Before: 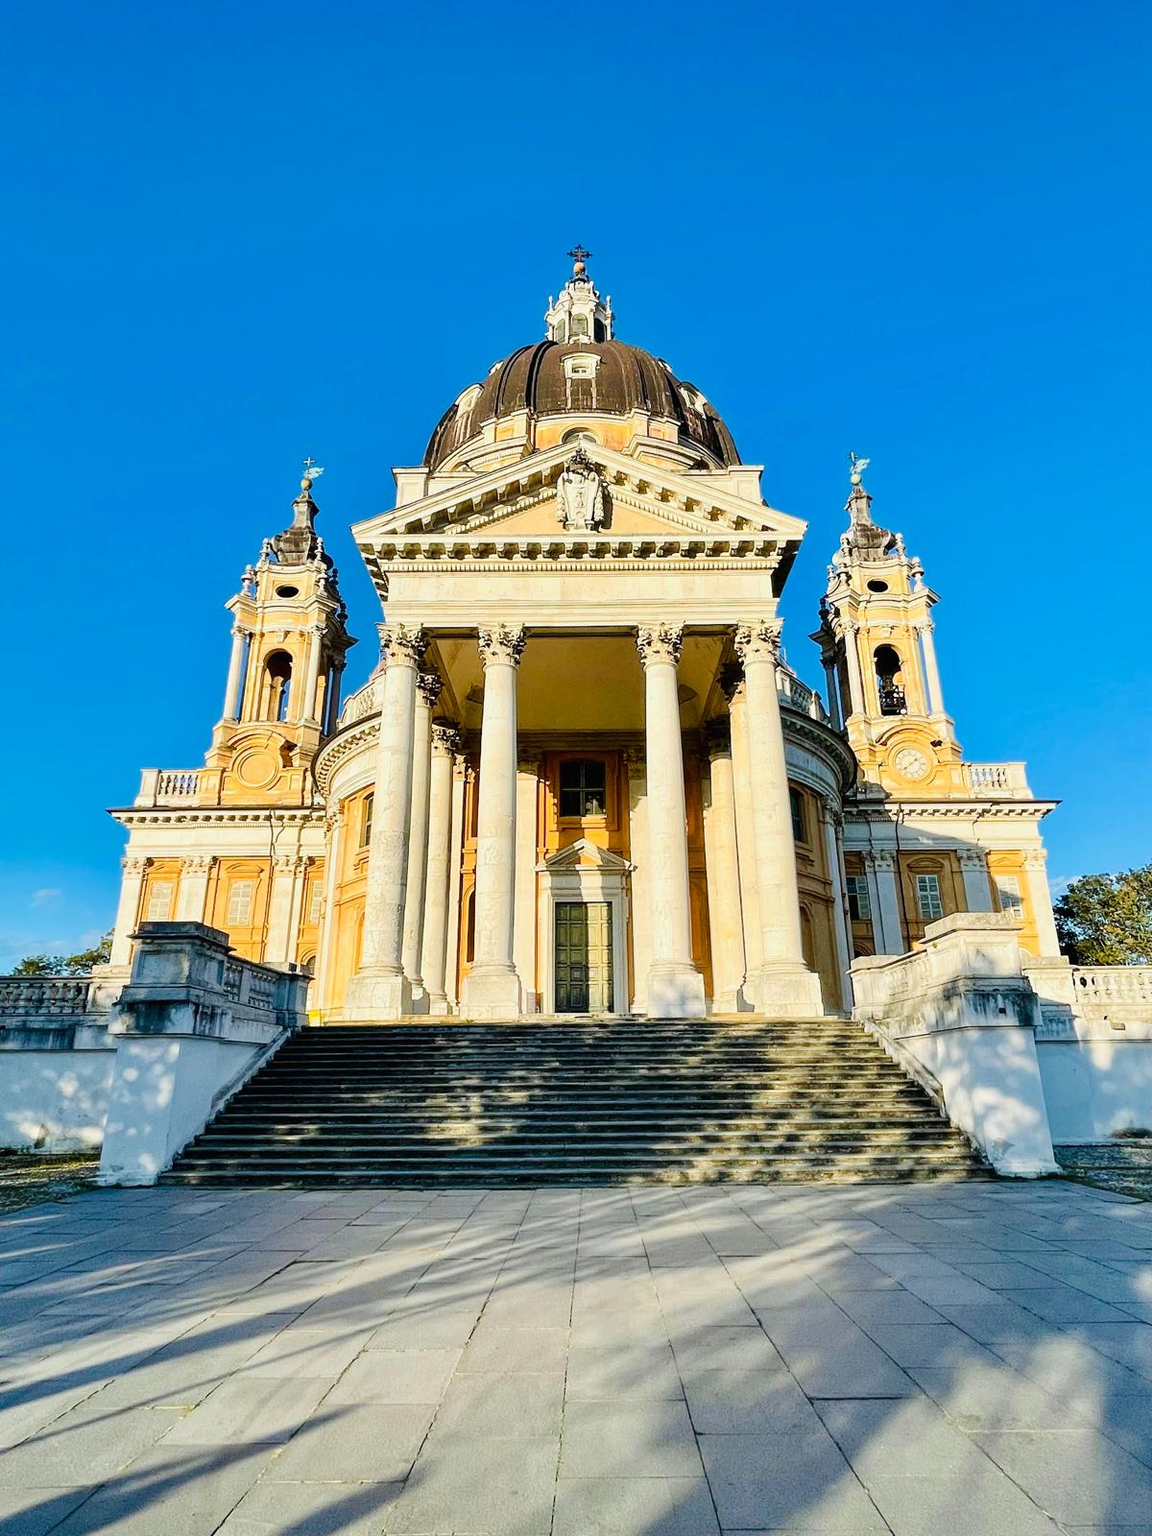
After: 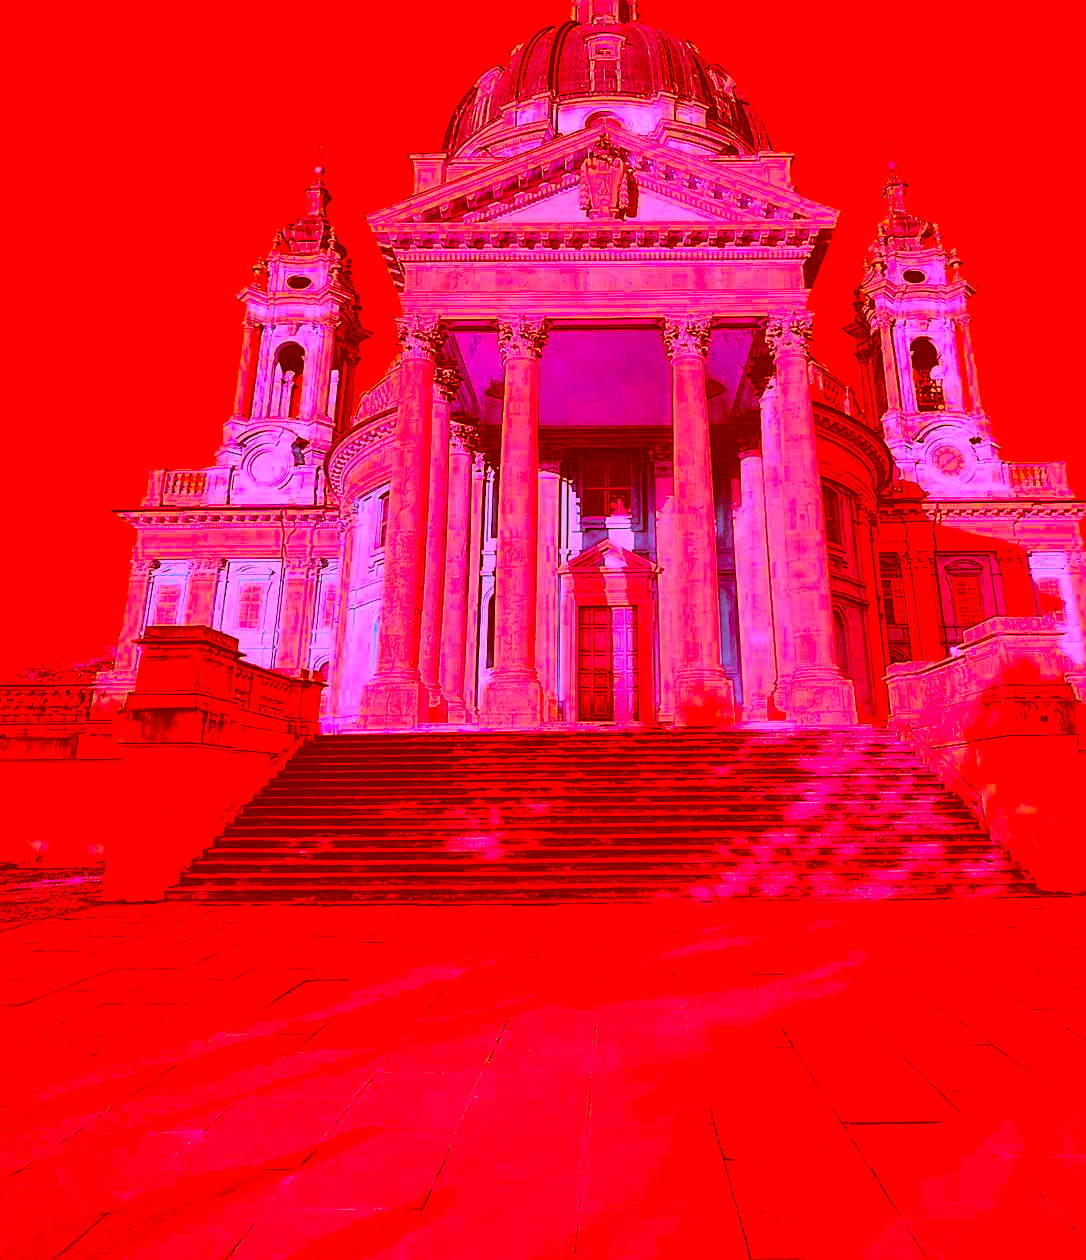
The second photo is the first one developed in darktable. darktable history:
sharpen: on, module defaults
crop: top 20.916%, right 9.437%, bottom 0.316%
color correction: highlights a* -39.68, highlights b* -40, shadows a* -40, shadows b* -40, saturation -3
